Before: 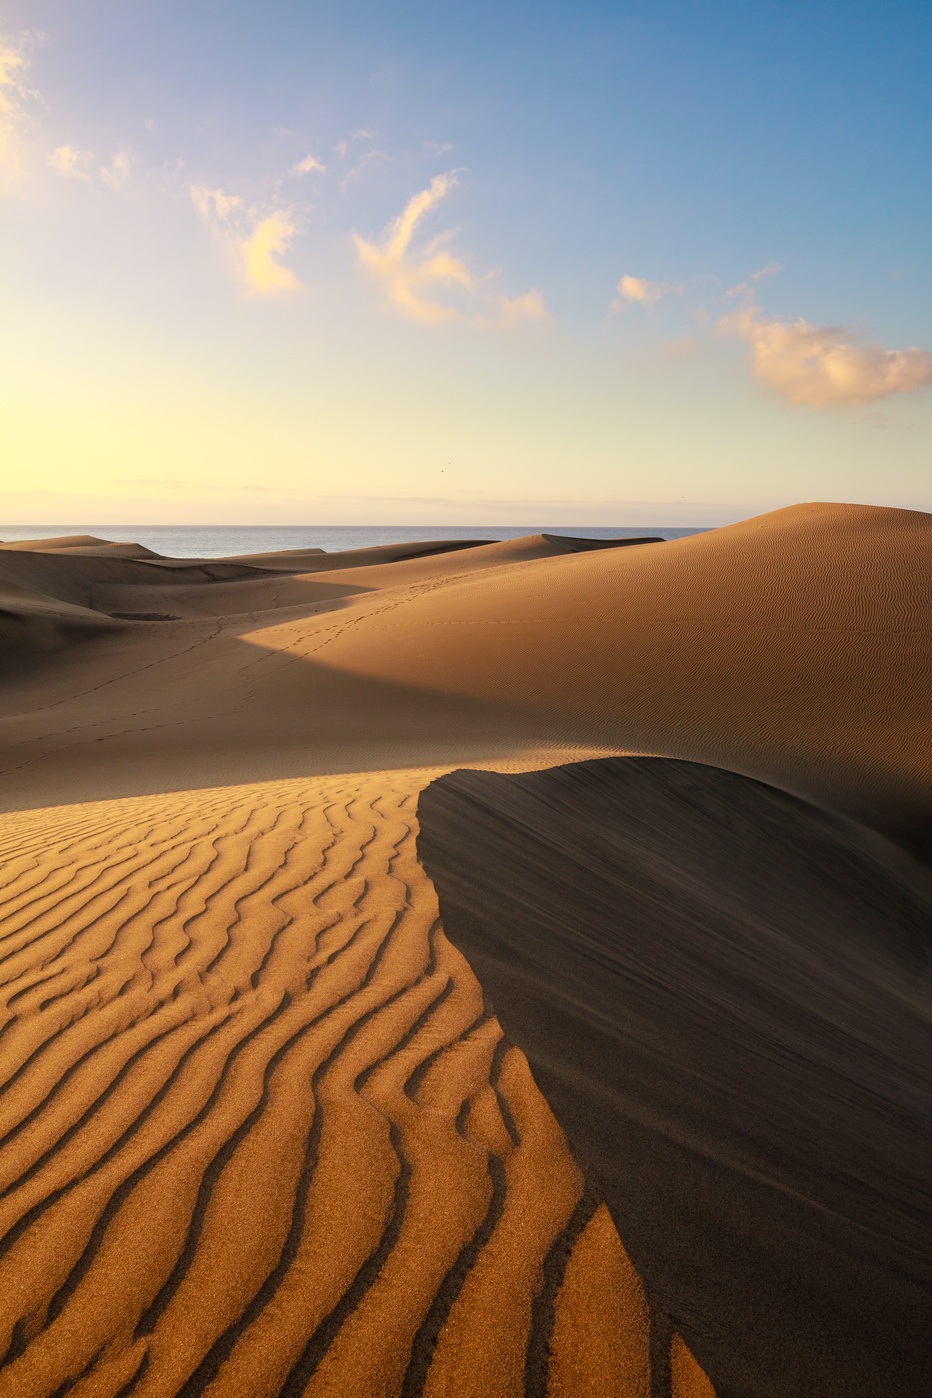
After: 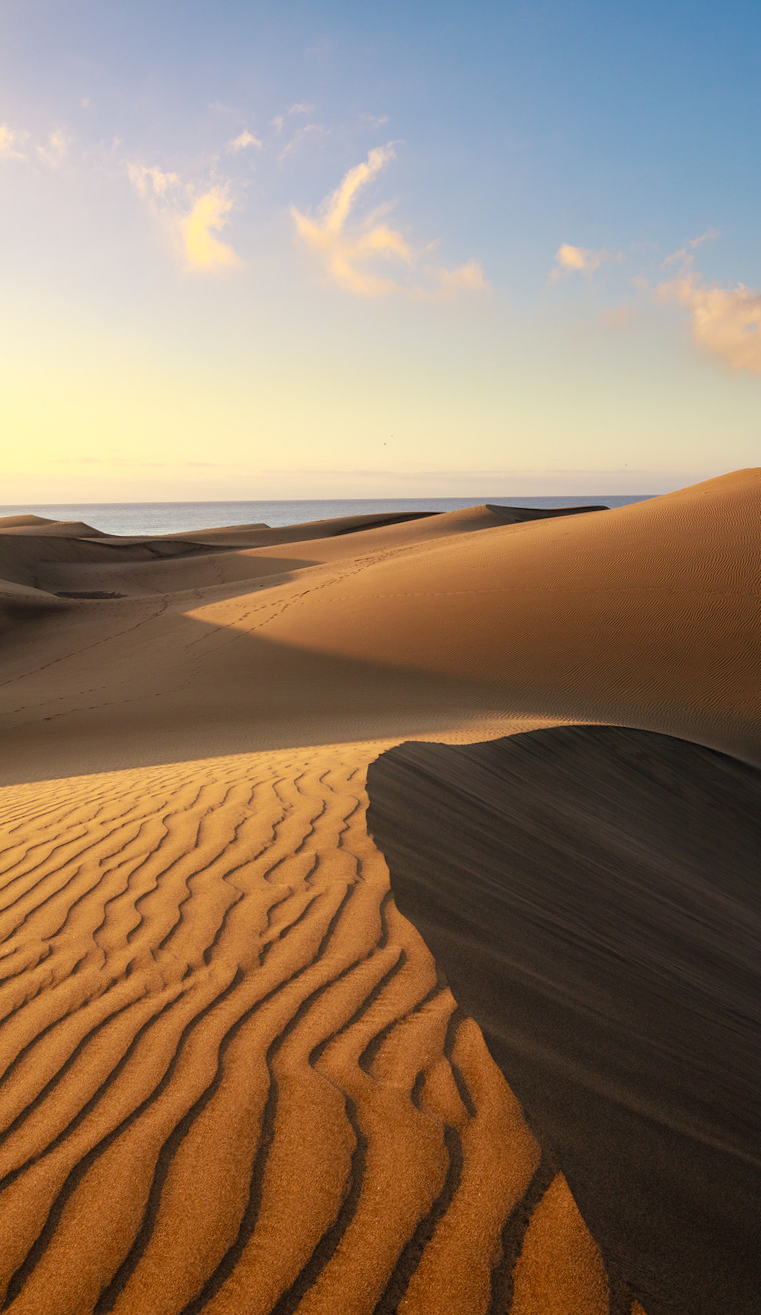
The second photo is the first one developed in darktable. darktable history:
crop and rotate: angle 1.13°, left 4.475%, top 0.644%, right 11.373%, bottom 2.51%
